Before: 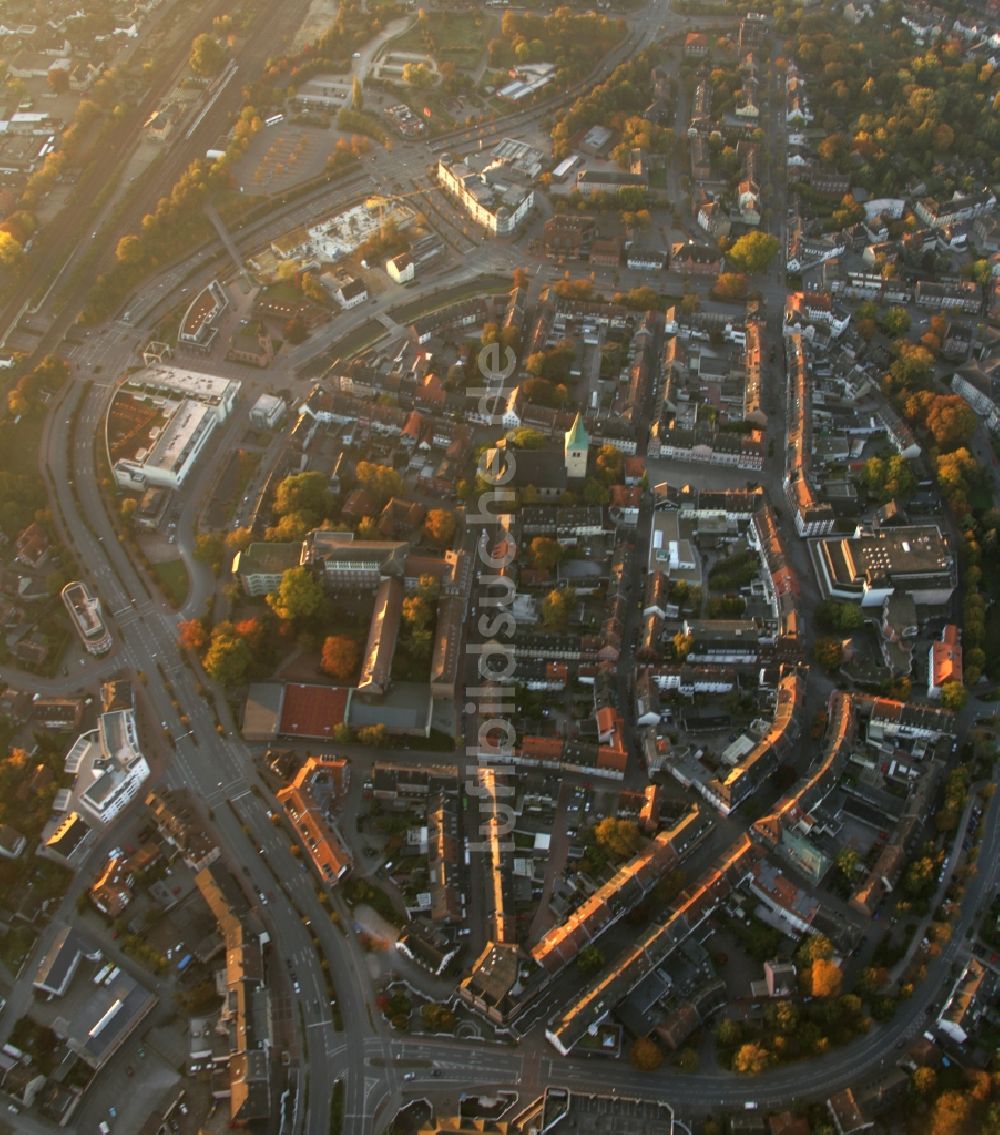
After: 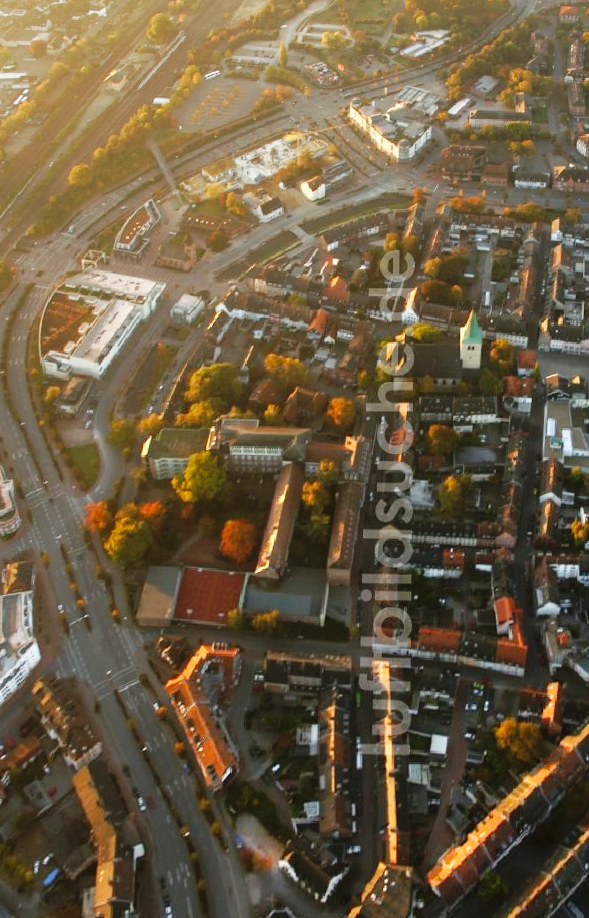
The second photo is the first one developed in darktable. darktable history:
crop: right 28.885%, bottom 16.626%
tone equalizer: on, module defaults
base curve: curves: ch0 [(0, 0) (0.032, 0.025) (0.121, 0.166) (0.206, 0.329) (0.605, 0.79) (1, 1)], preserve colors none
rotate and perspective: rotation 0.72°, lens shift (vertical) -0.352, lens shift (horizontal) -0.051, crop left 0.152, crop right 0.859, crop top 0.019, crop bottom 0.964
